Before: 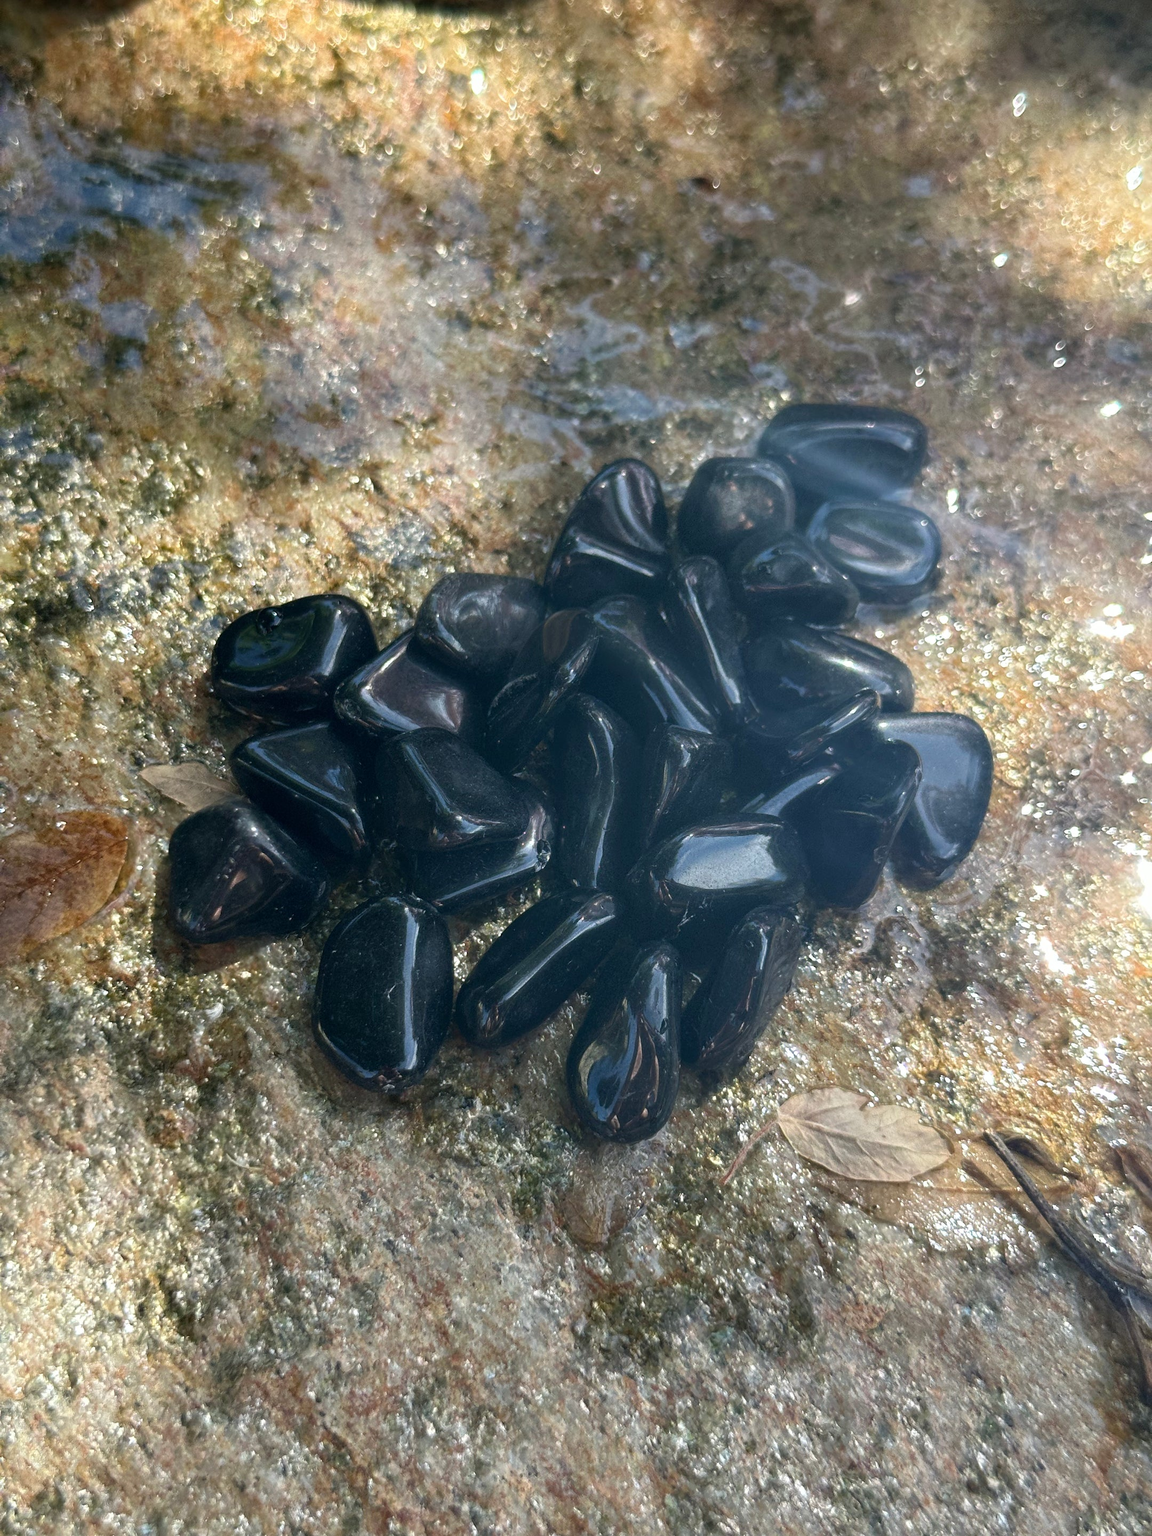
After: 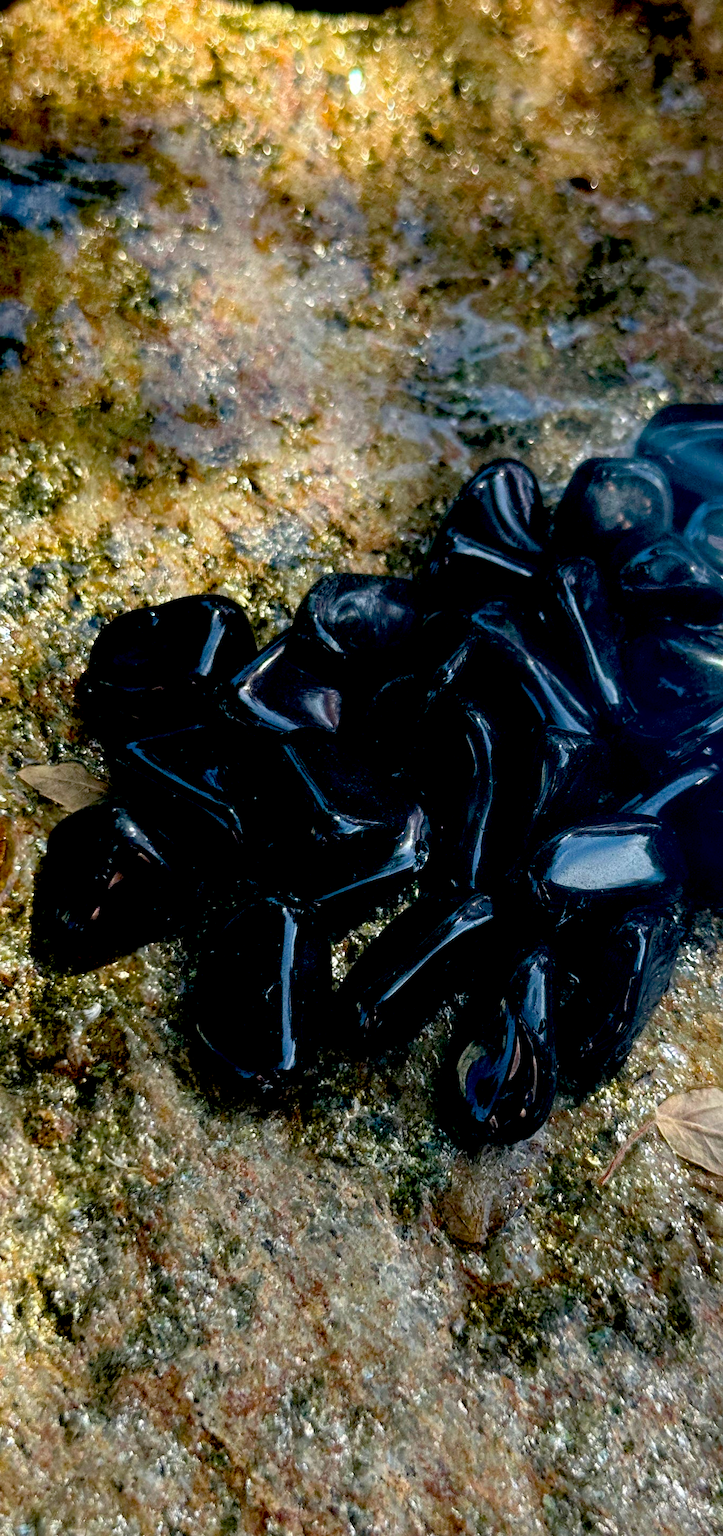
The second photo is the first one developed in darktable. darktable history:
exposure: black level correction 0.056, compensate highlight preservation false
crop: left 10.644%, right 26.528%
color balance rgb: perceptual saturation grading › global saturation 20%, global vibrance 20%
